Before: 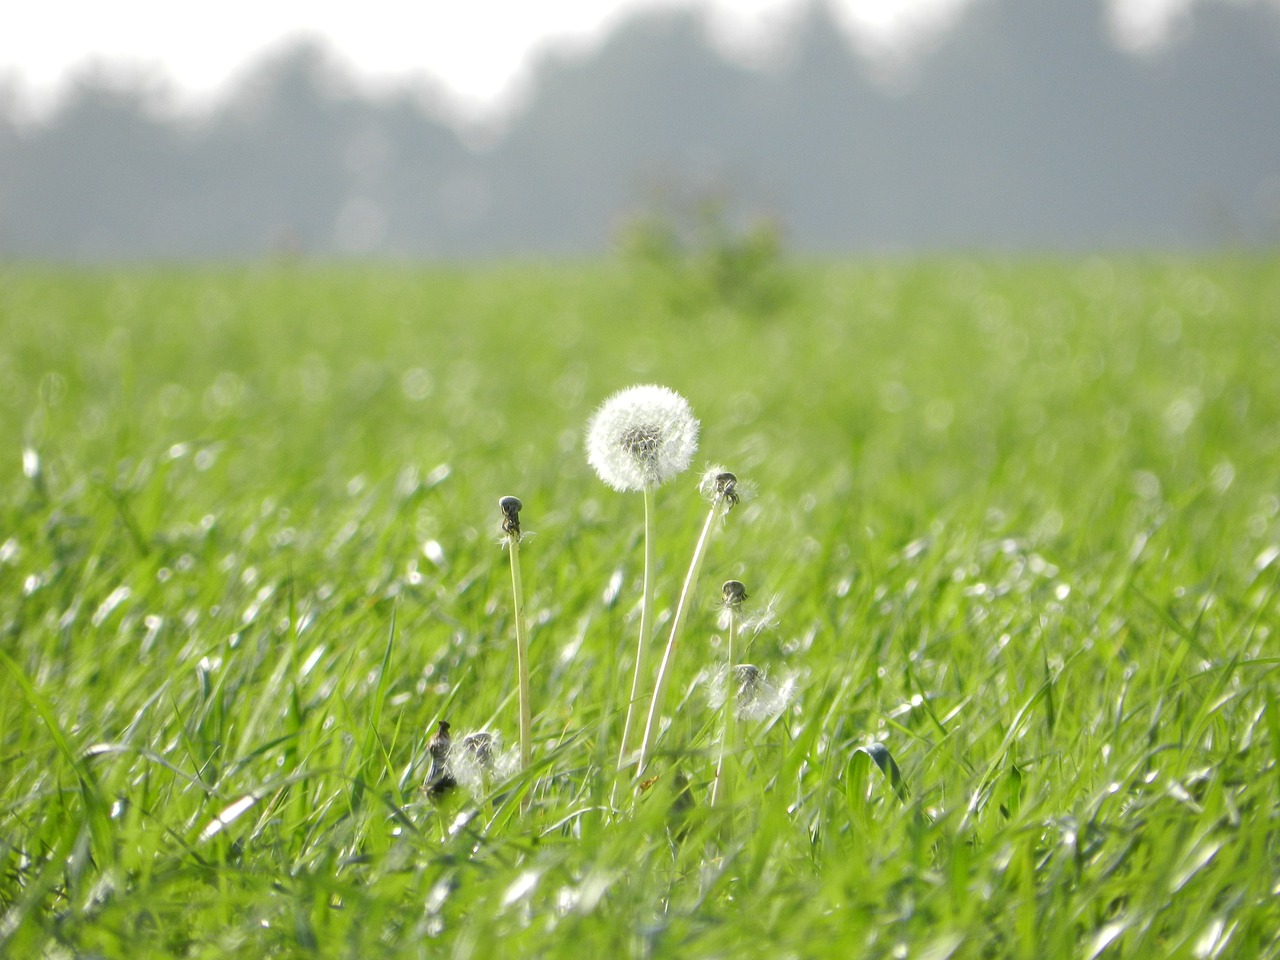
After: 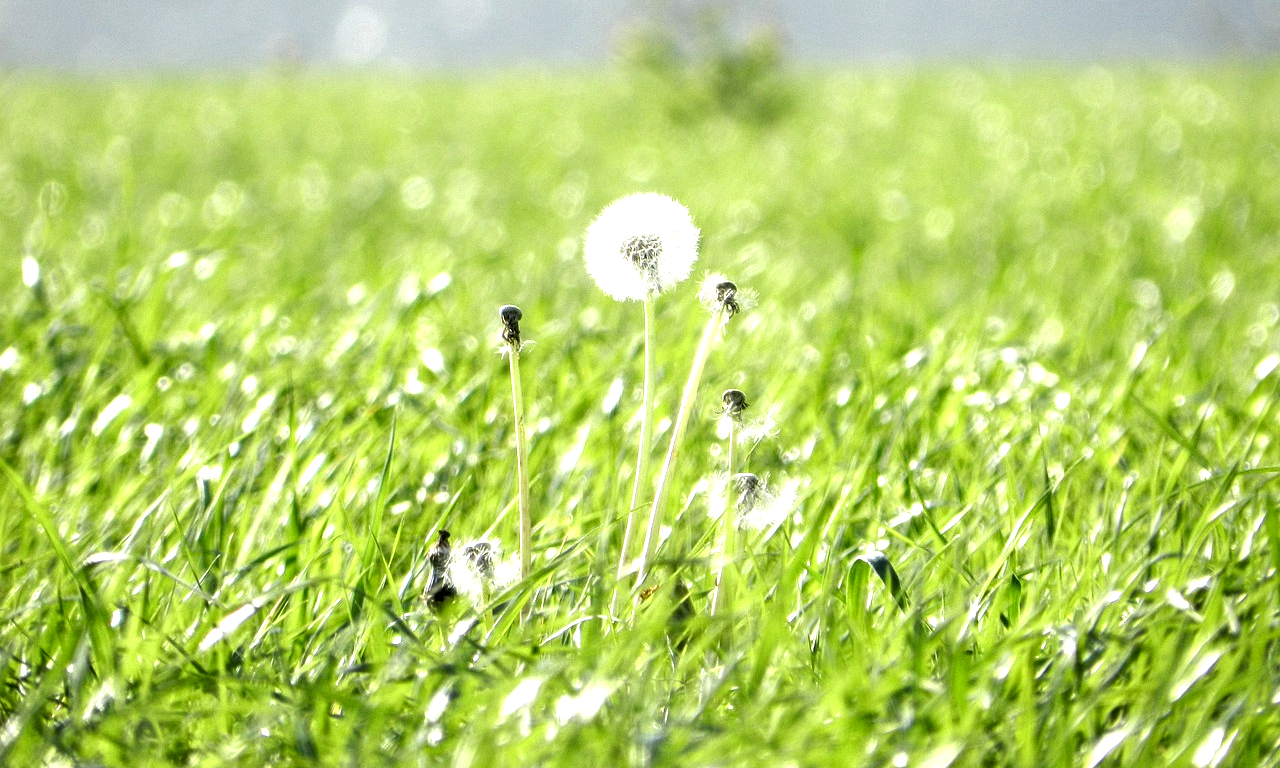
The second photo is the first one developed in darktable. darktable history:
crop and rotate: top 19.921%
local contrast: highlights 80%, shadows 58%, detail 174%, midtone range 0.605
exposure: black level correction -0.002, exposure 0.714 EV, compensate exposure bias true, compensate highlight preservation false
